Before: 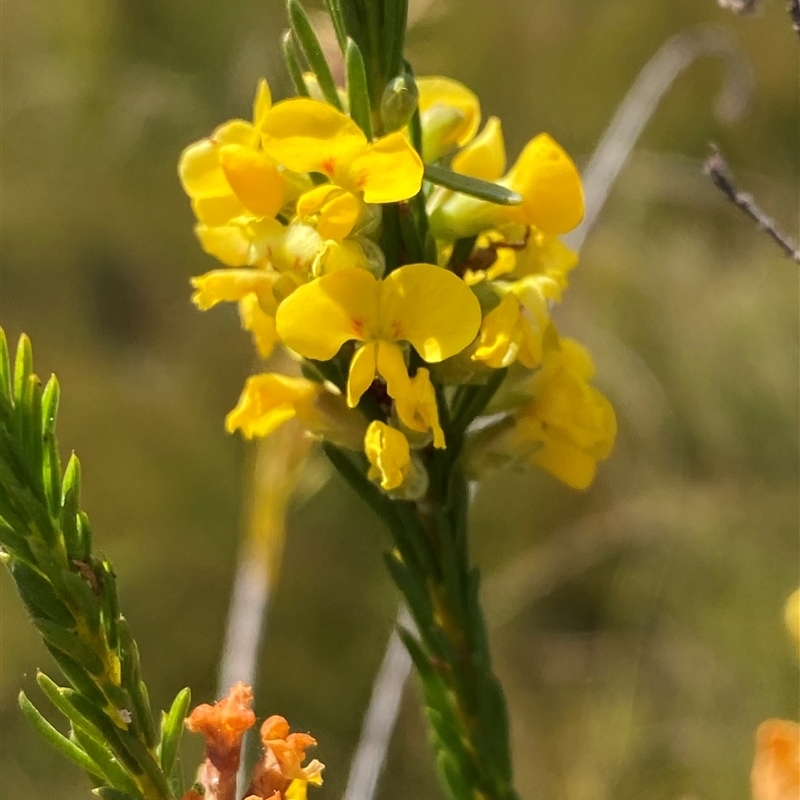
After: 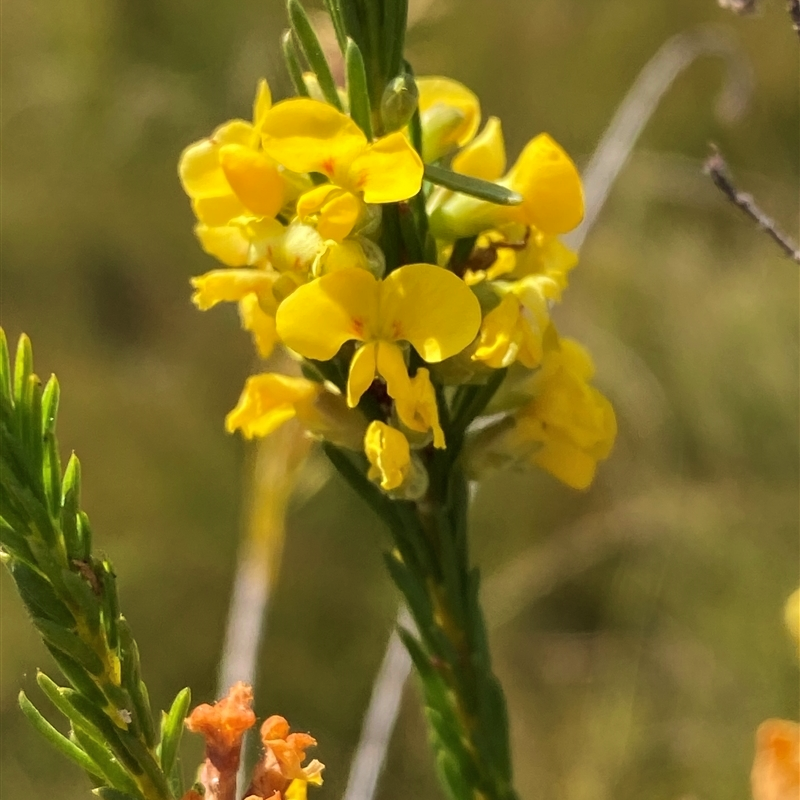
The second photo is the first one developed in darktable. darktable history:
shadows and highlights: soften with gaussian
velvia: on, module defaults
